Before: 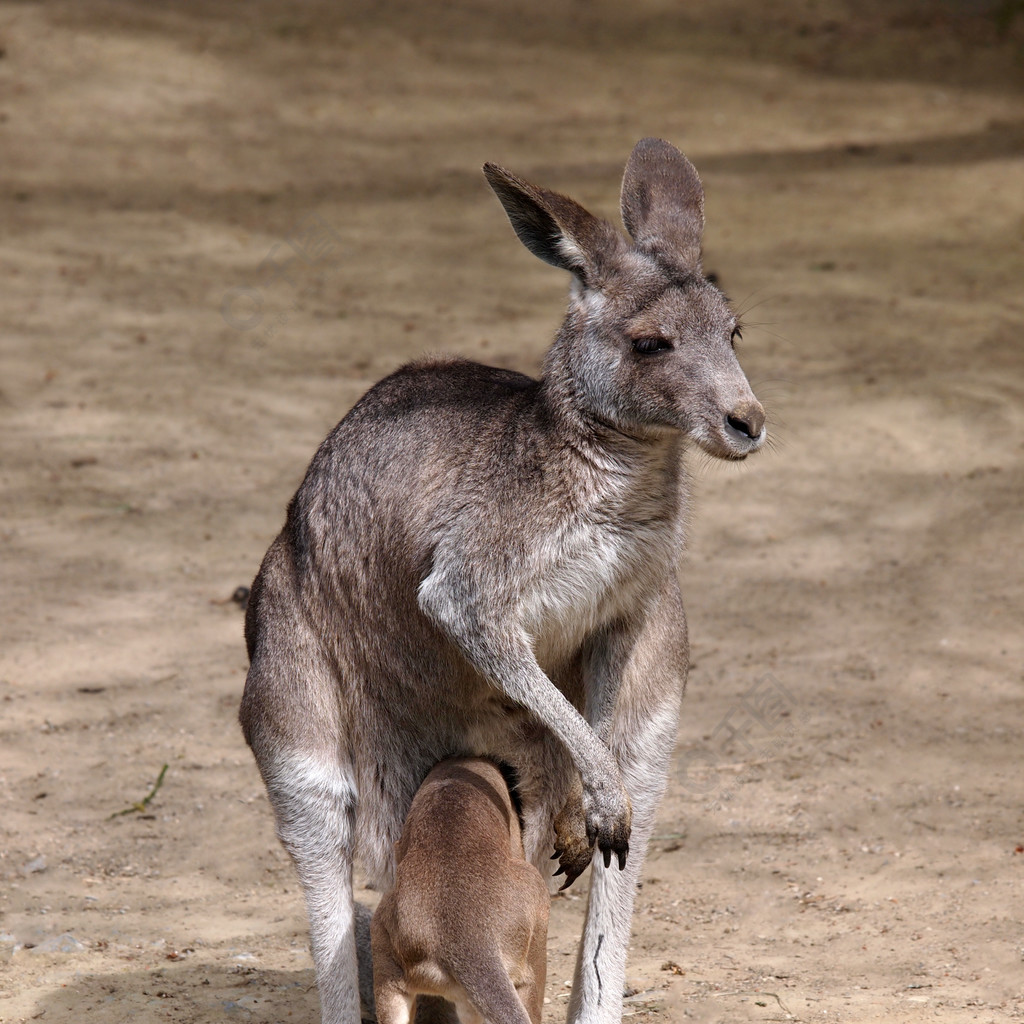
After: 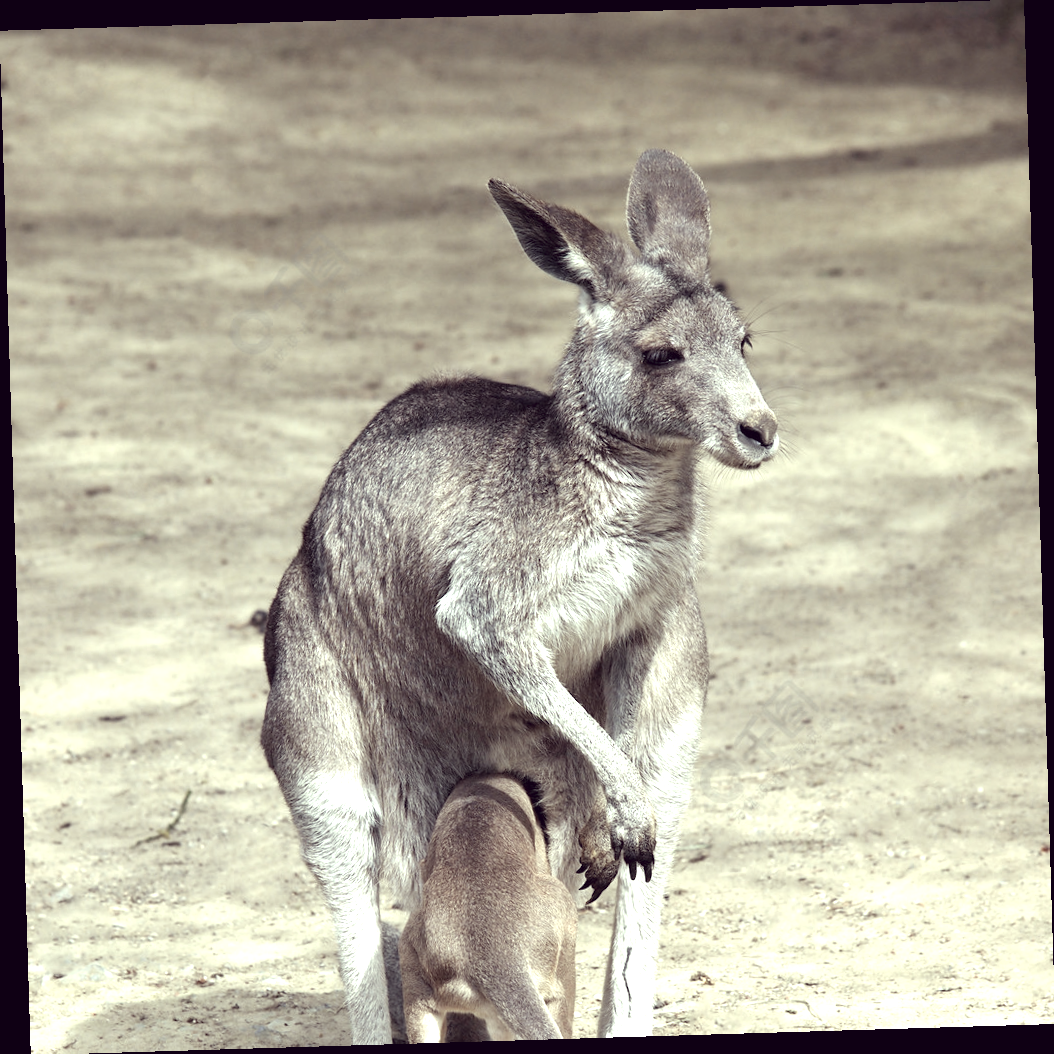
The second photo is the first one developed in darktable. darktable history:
rotate and perspective: rotation -1.75°, automatic cropping off
white balance: red 1.004, blue 1.024
exposure: black level correction 0, exposure 1.1 EV, compensate exposure bias true, compensate highlight preservation false
color correction: highlights a* -20.17, highlights b* 20.27, shadows a* 20.03, shadows b* -20.46, saturation 0.43
